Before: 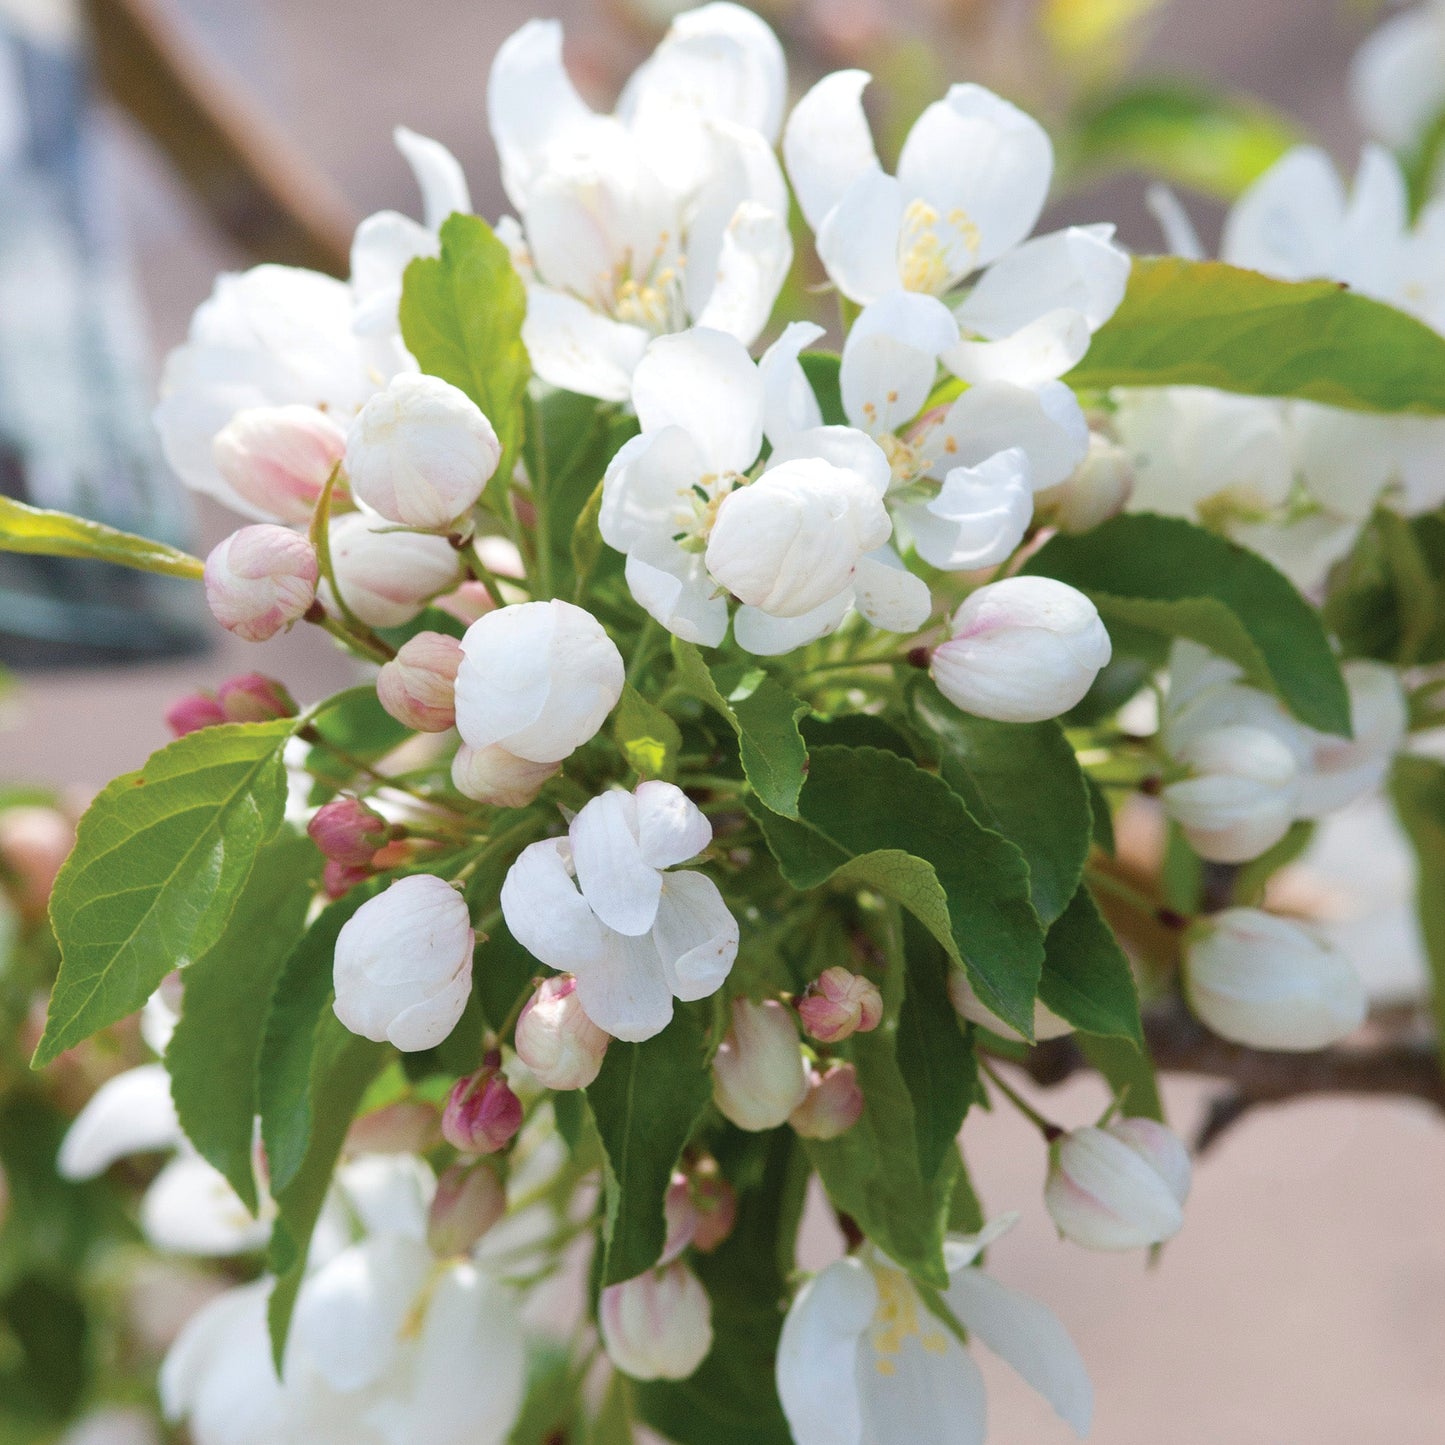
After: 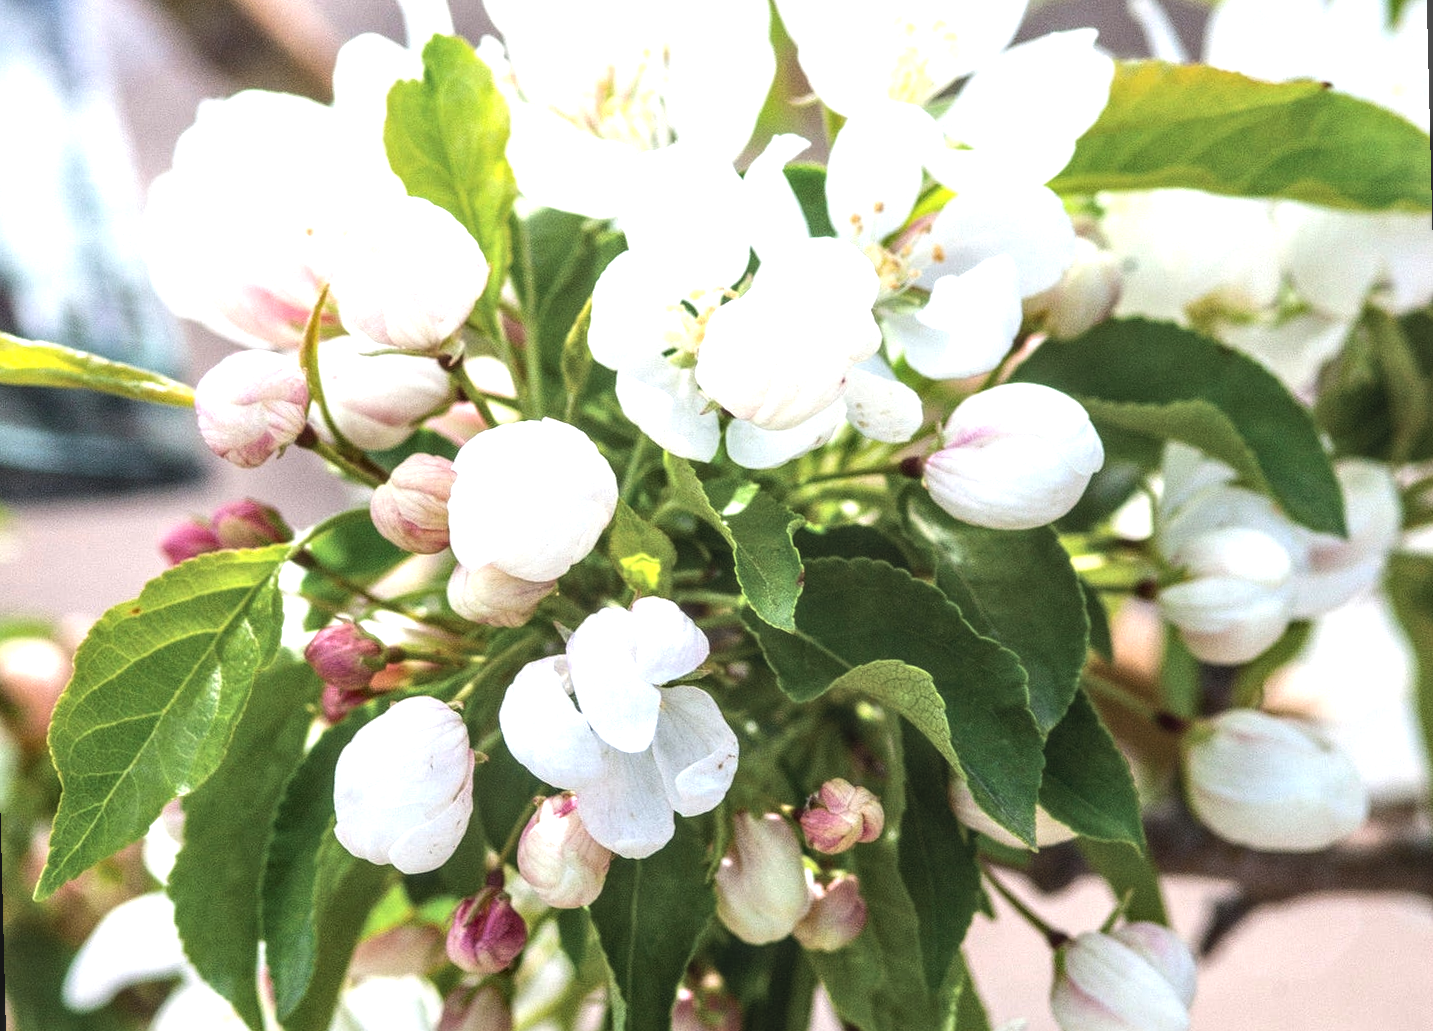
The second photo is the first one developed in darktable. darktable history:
contrast equalizer: octaves 7, y [[0.6 ×6], [0.55 ×6], [0 ×6], [0 ×6], [0 ×6]], mix 0.2
crop: top 11.038%, bottom 13.962%
tone equalizer: -8 EV -1.08 EV, -7 EV -1.01 EV, -6 EV -0.867 EV, -5 EV -0.578 EV, -3 EV 0.578 EV, -2 EV 0.867 EV, -1 EV 1.01 EV, +0 EV 1.08 EV, edges refinement/feathering 500, mask exposure compensation -1.57 EV, preserve details no
rotate and perspective: rotation -1.42°, crop left 0.016, crop right 0.984, crop top 0.035, crop bottom 0.965
local contrast: highlights 0%, shadows 0%, detail 133%
